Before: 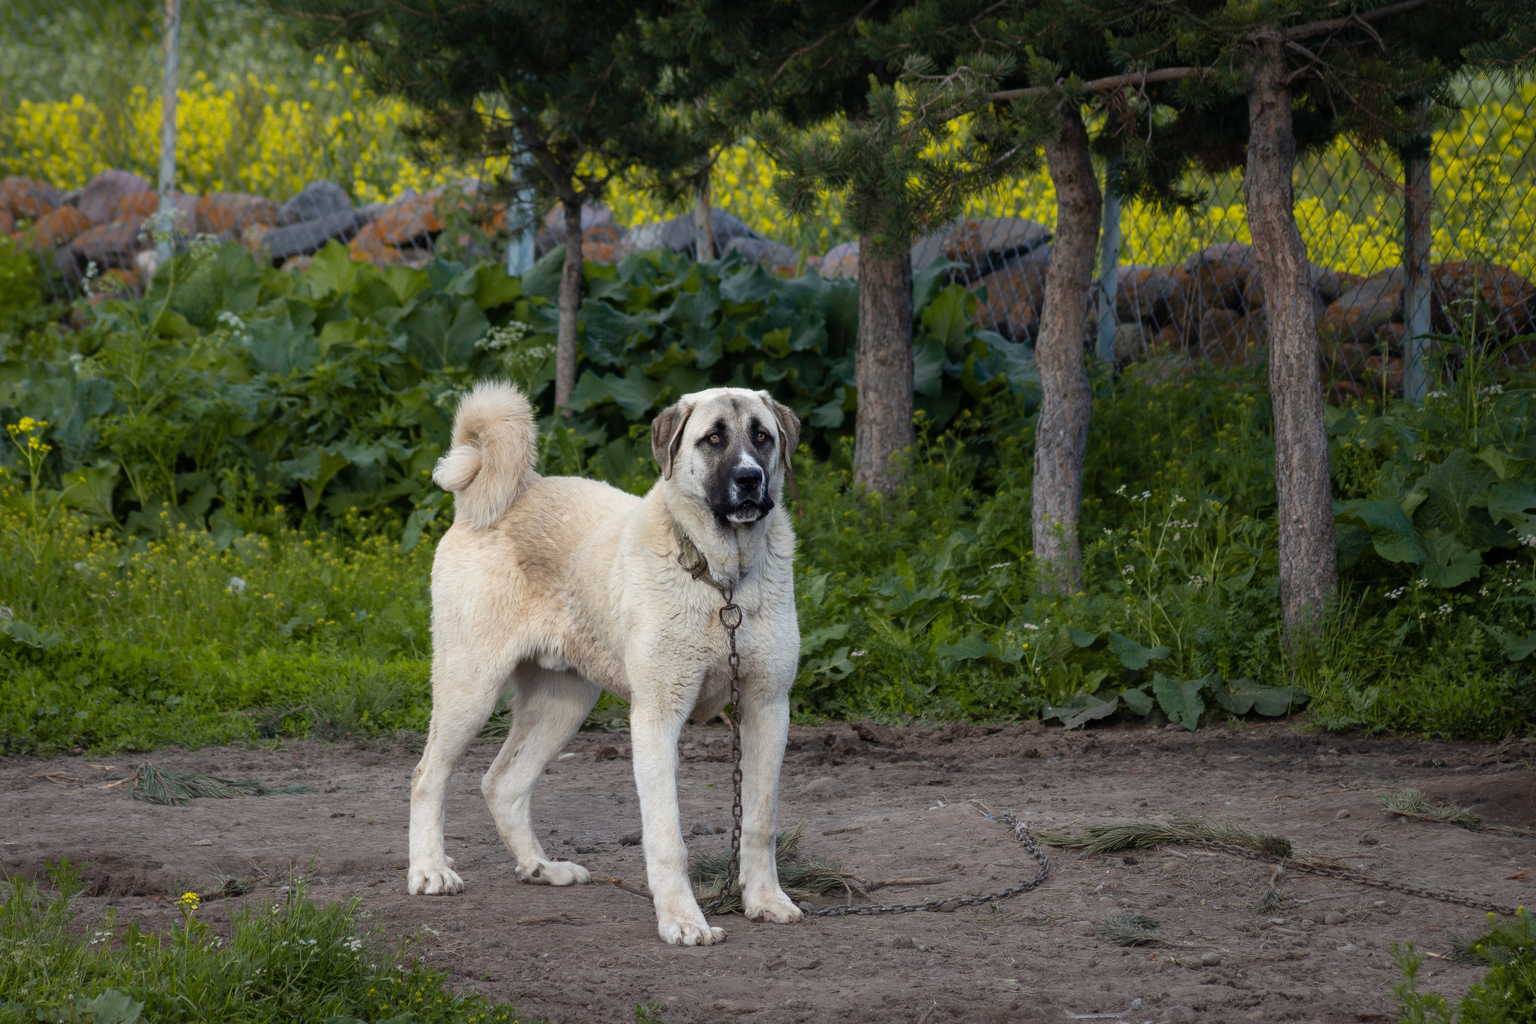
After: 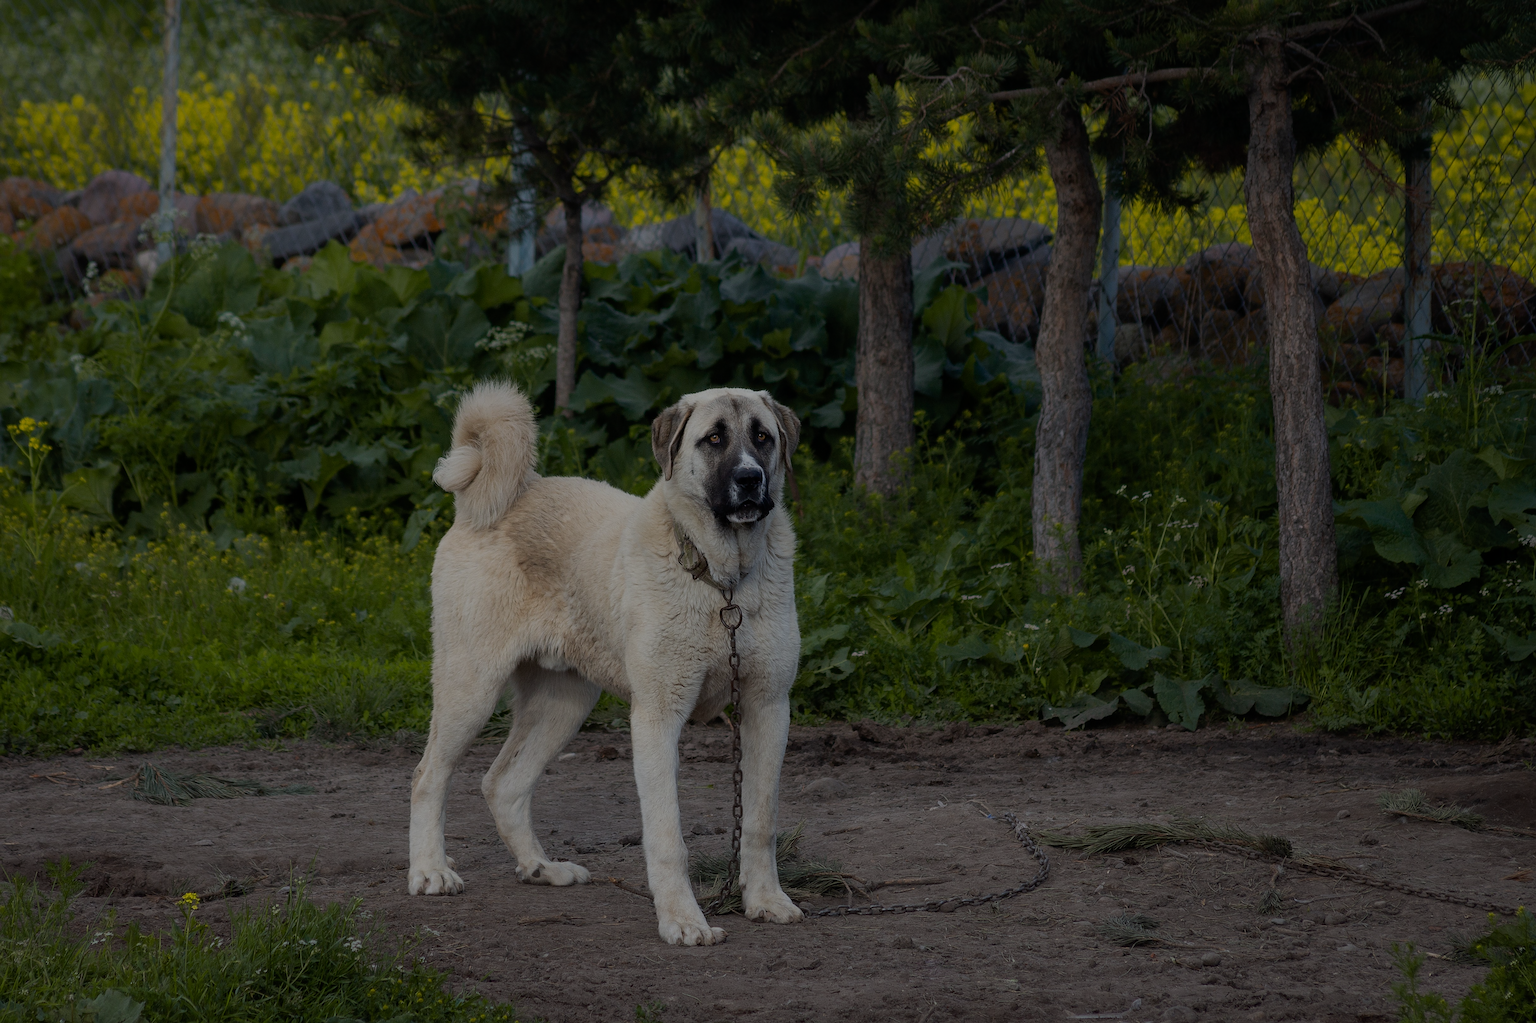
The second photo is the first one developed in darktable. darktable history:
sharpen: on, module defaults
exposure: exposure -1.468 EV, compensate highlight preservation false
